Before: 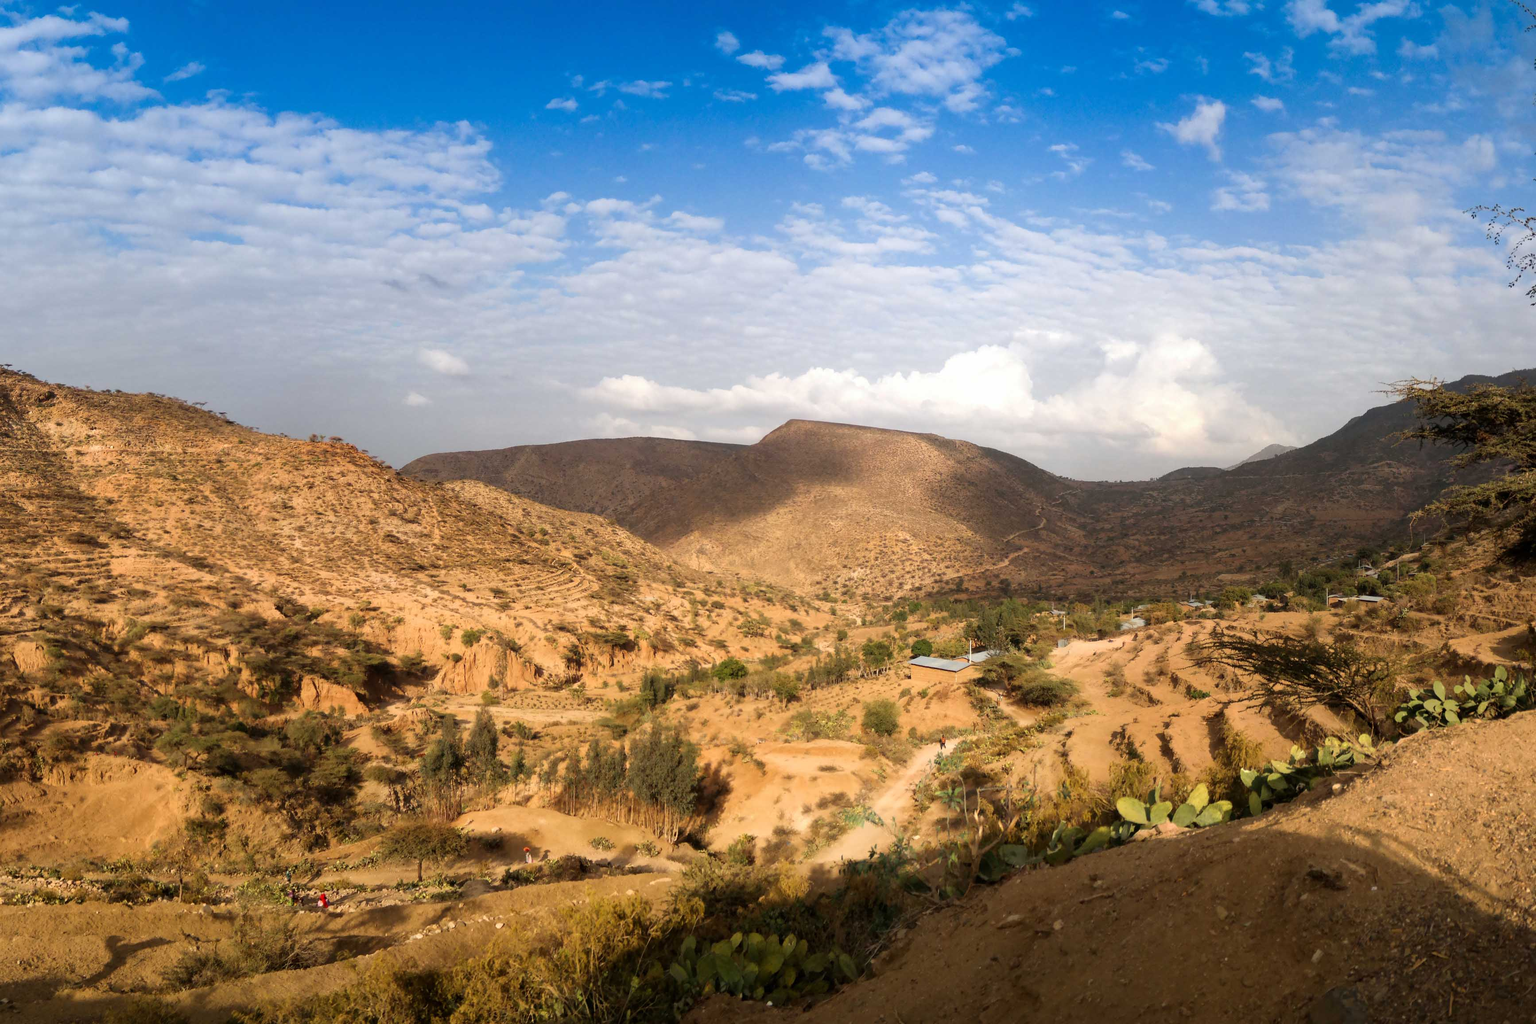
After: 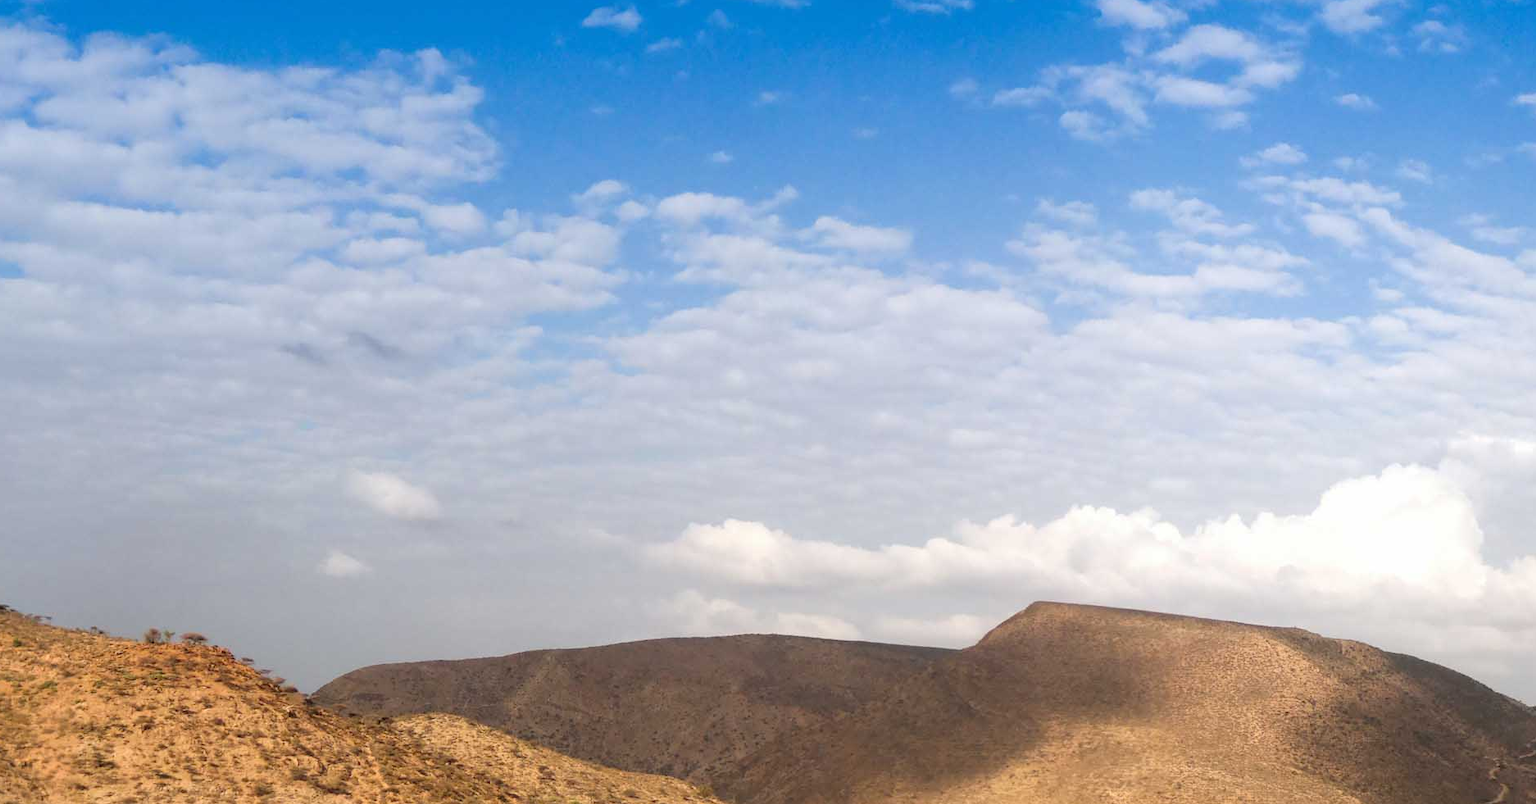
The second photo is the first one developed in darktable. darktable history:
crop: left 15.076%, top 9.213%, right 30.887%, bottom 48.299%
